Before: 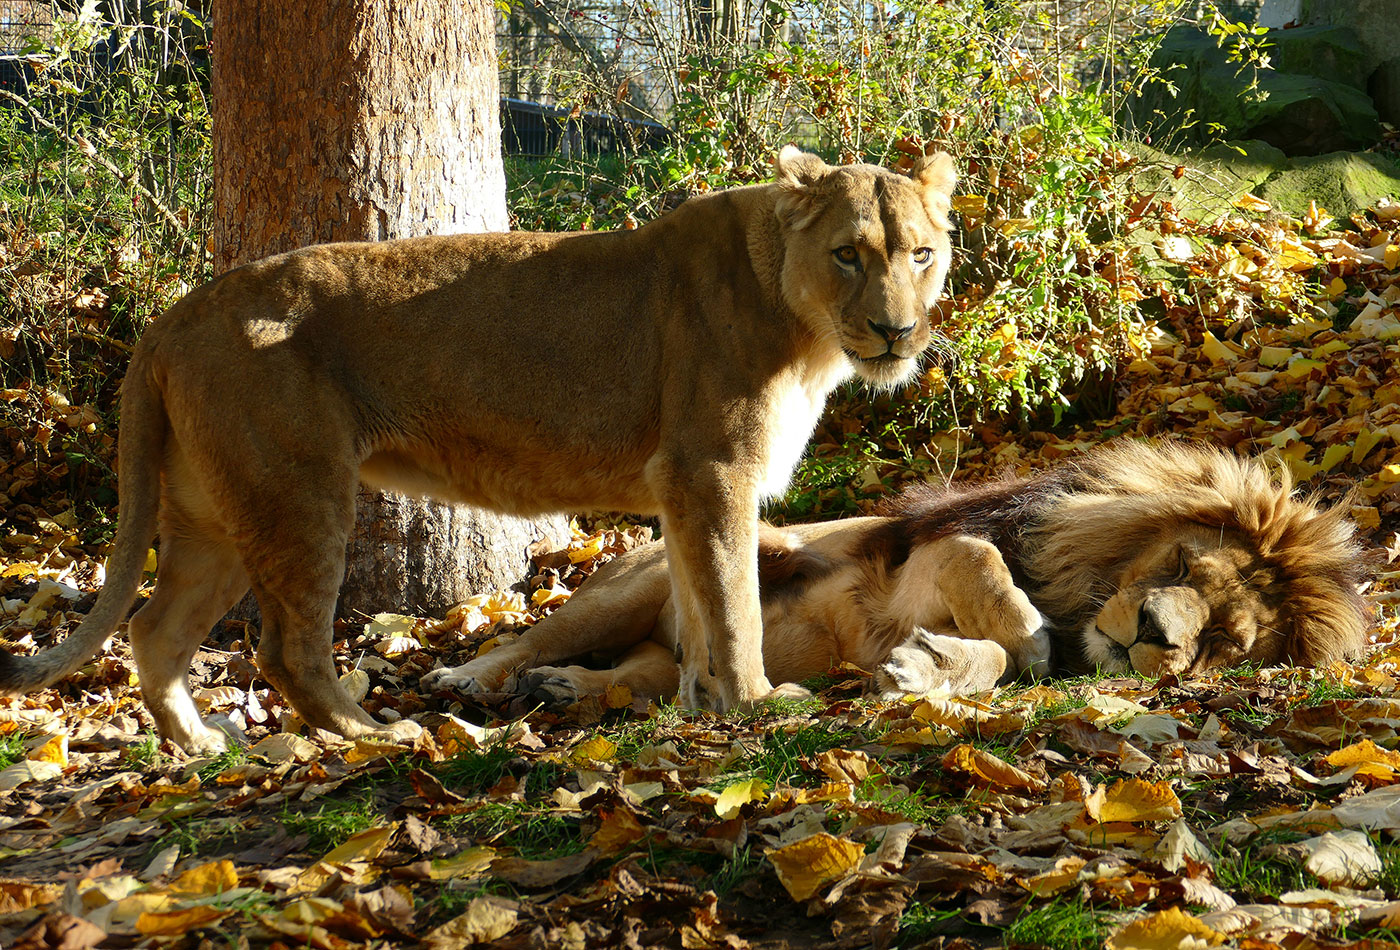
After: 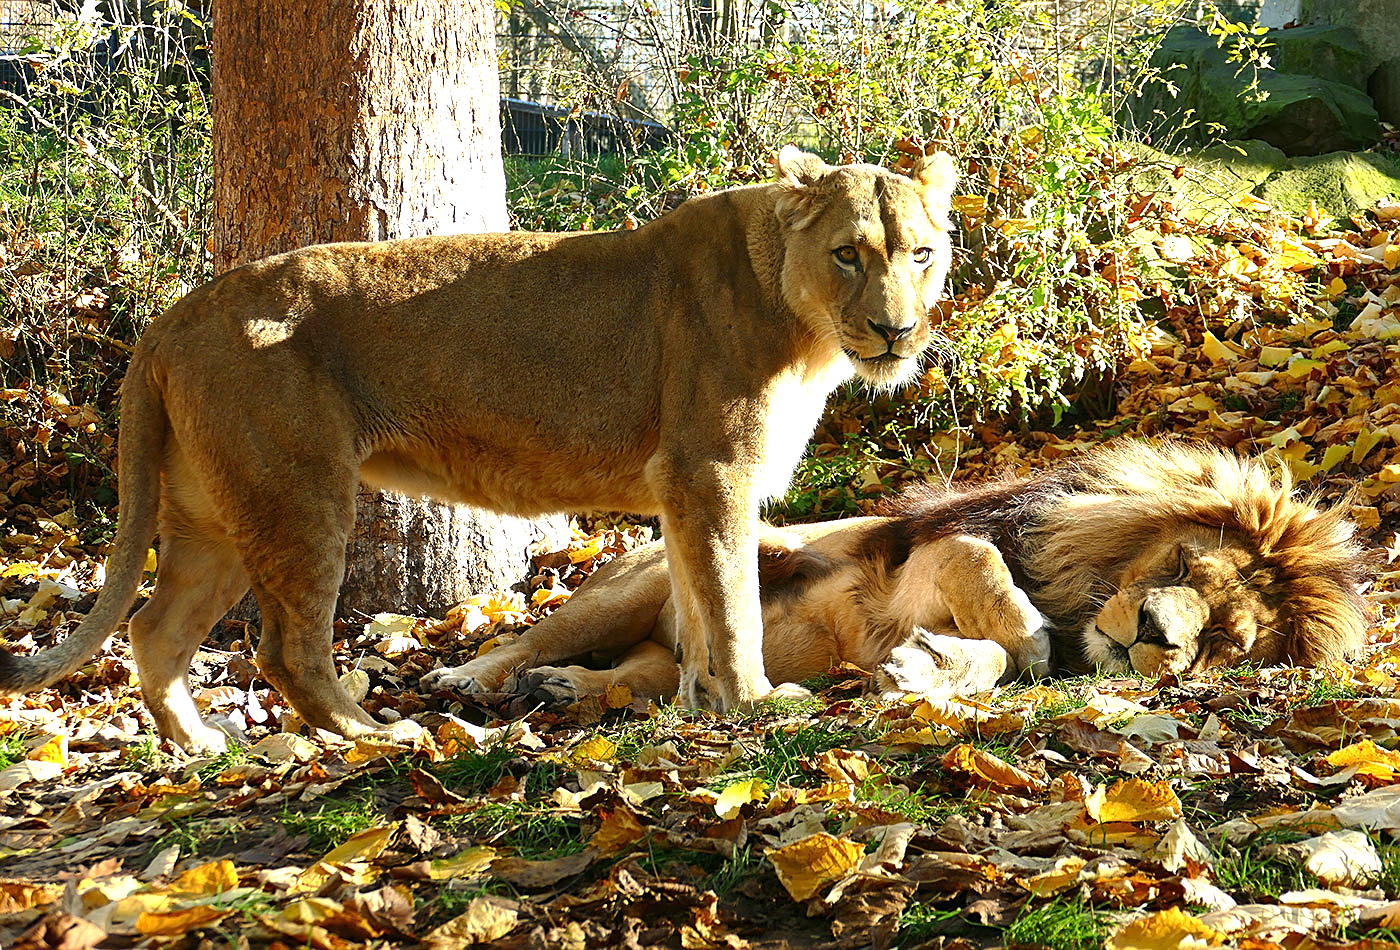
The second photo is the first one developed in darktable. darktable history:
exposure: black level correction 0, exposure 0.9 EV, compensate exposure bias true, compensate highlight preservation false
sharpen: on, module defaults
